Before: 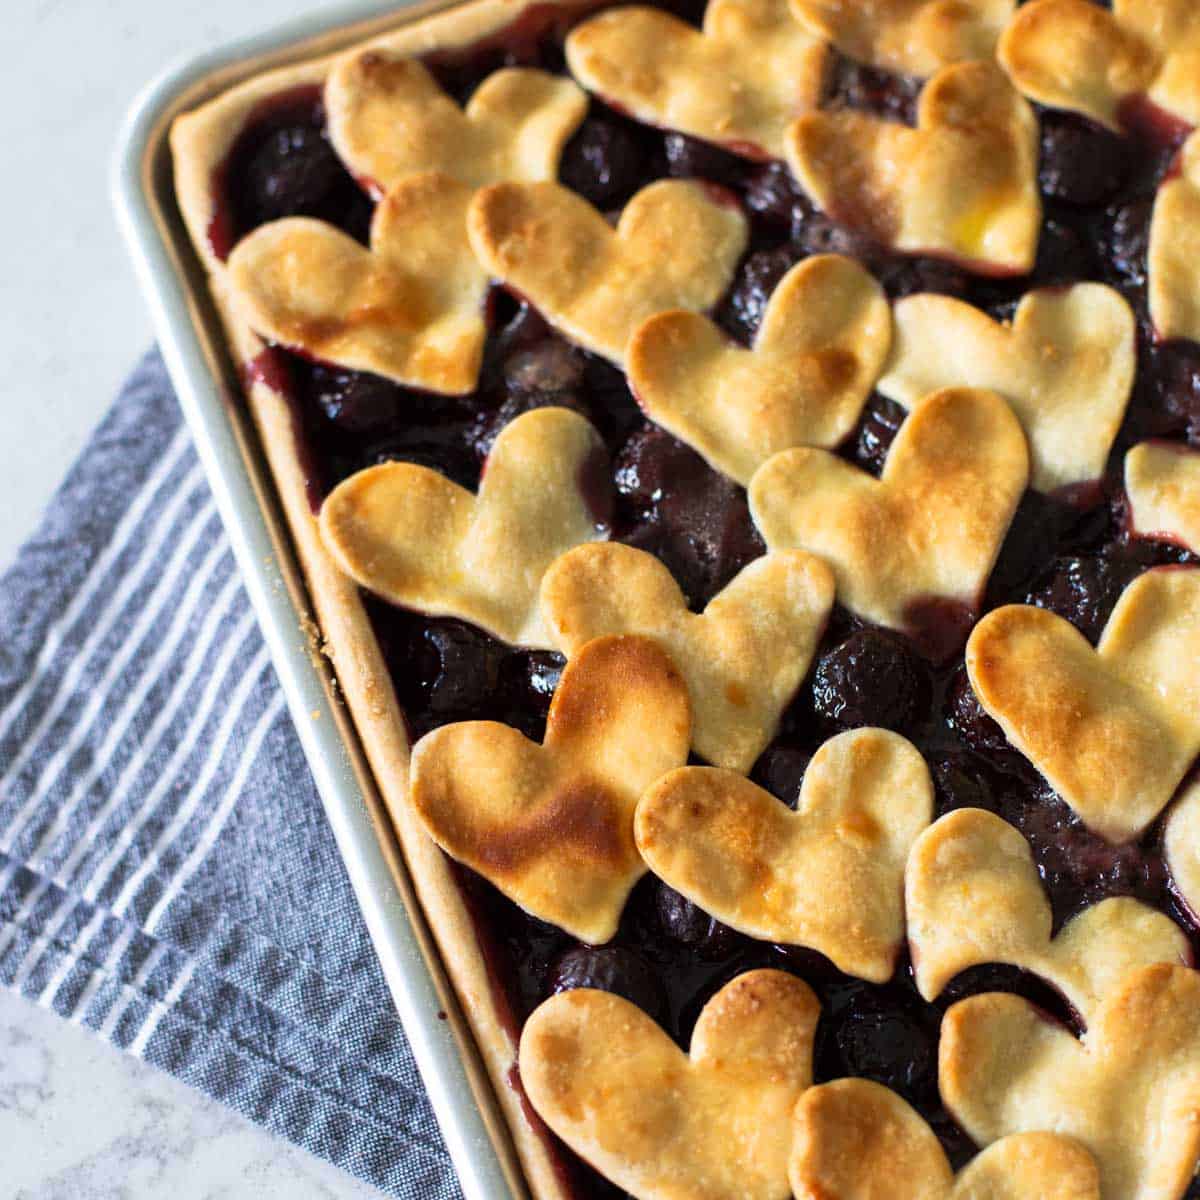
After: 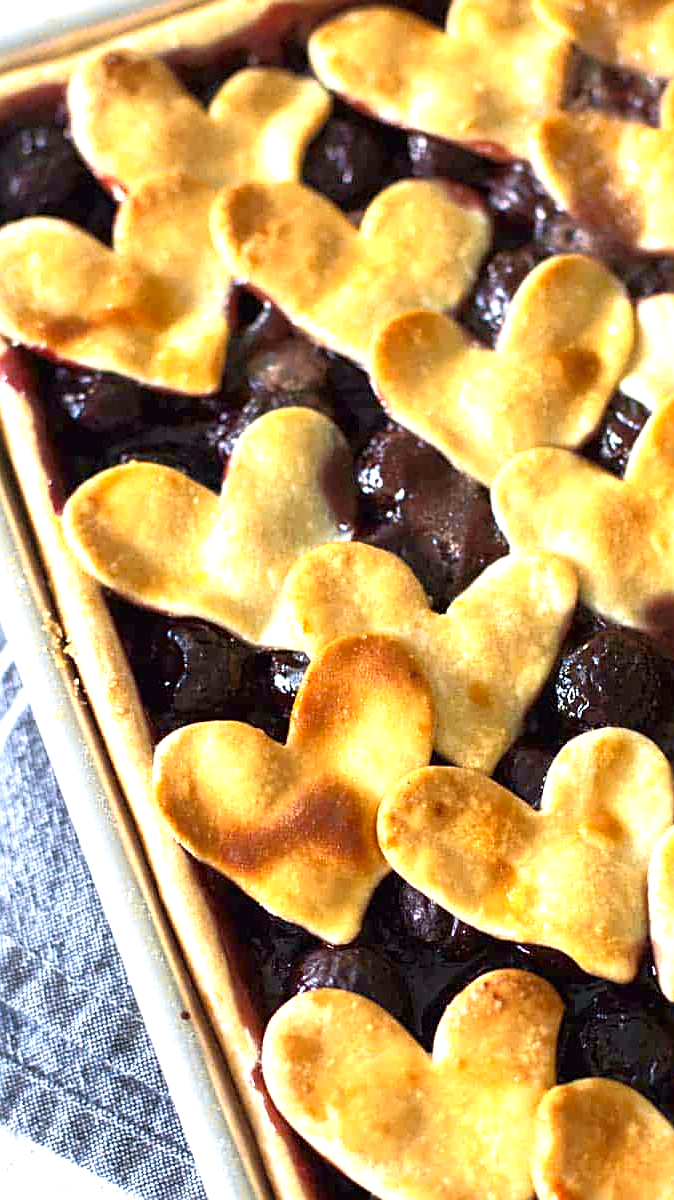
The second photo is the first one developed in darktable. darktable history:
sharpen: on, module defaults
crop: left 21.477%, right 22.288%
tone curve: curves: ch0 [(0, 0) (0.15, 0.17) (0.452, 0.437) (0.611, 0.588) (0.751, 0.749) (1, 1)]; ch1 [(0, 0) (0.325, 0.327) (0.412, 0.45) (0.453, 0.484) (0.5, 0.499) (0.541, 0.55) (0.617, 0.612) (0.695, 0.697) (1, 1)]; ch2 [(0, 0) (0.386, 0.397) (0.452, 0.459) (0.505, 0.498) (0.524, 0.547) (0.574, 0.566) (0.633, 0.641) (1, 1)], color space Lab, independent channels, preserve colors none
exposure: black level correction 0, exposure 0.897 EV, compensate highlight preservation false
